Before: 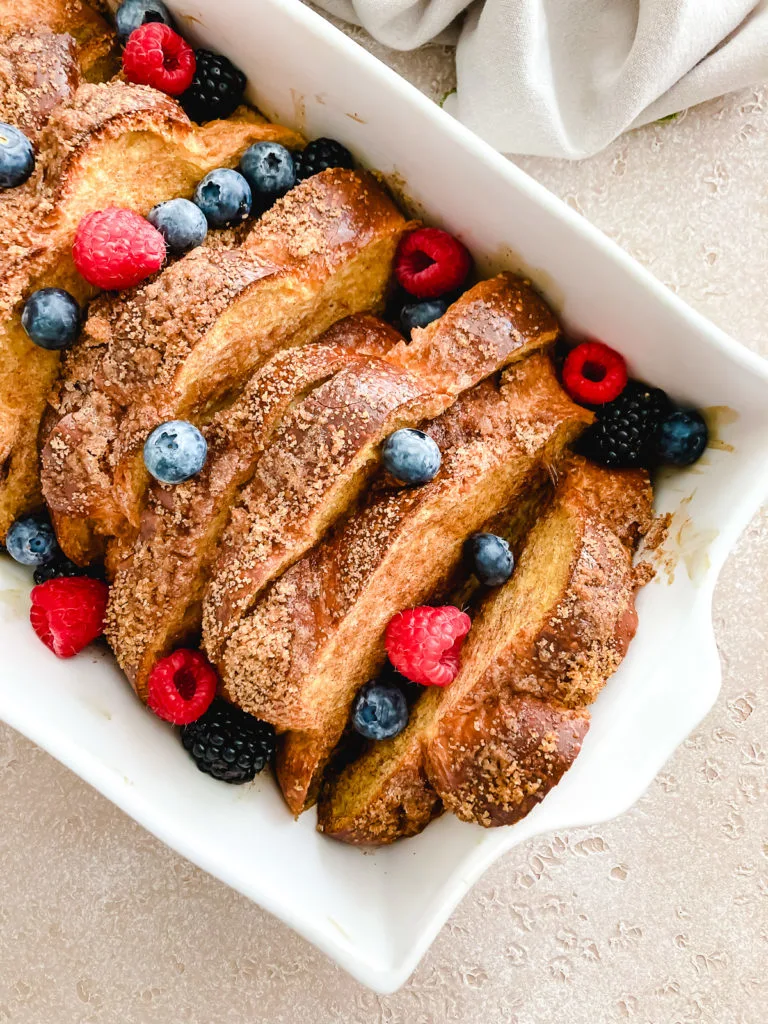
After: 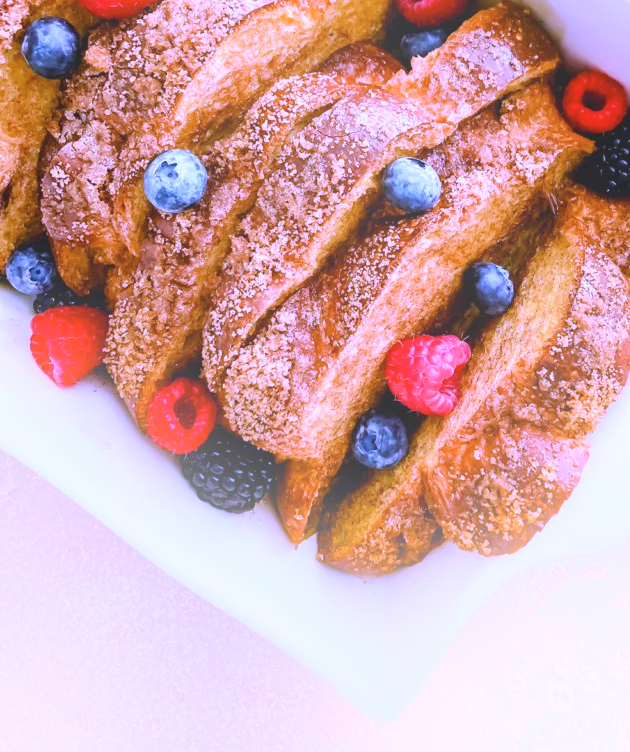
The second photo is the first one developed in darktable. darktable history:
bloom: on, module defaults
crop: top 26.531%, right 17.959%
white balance: red 0.98, blue 1.61
